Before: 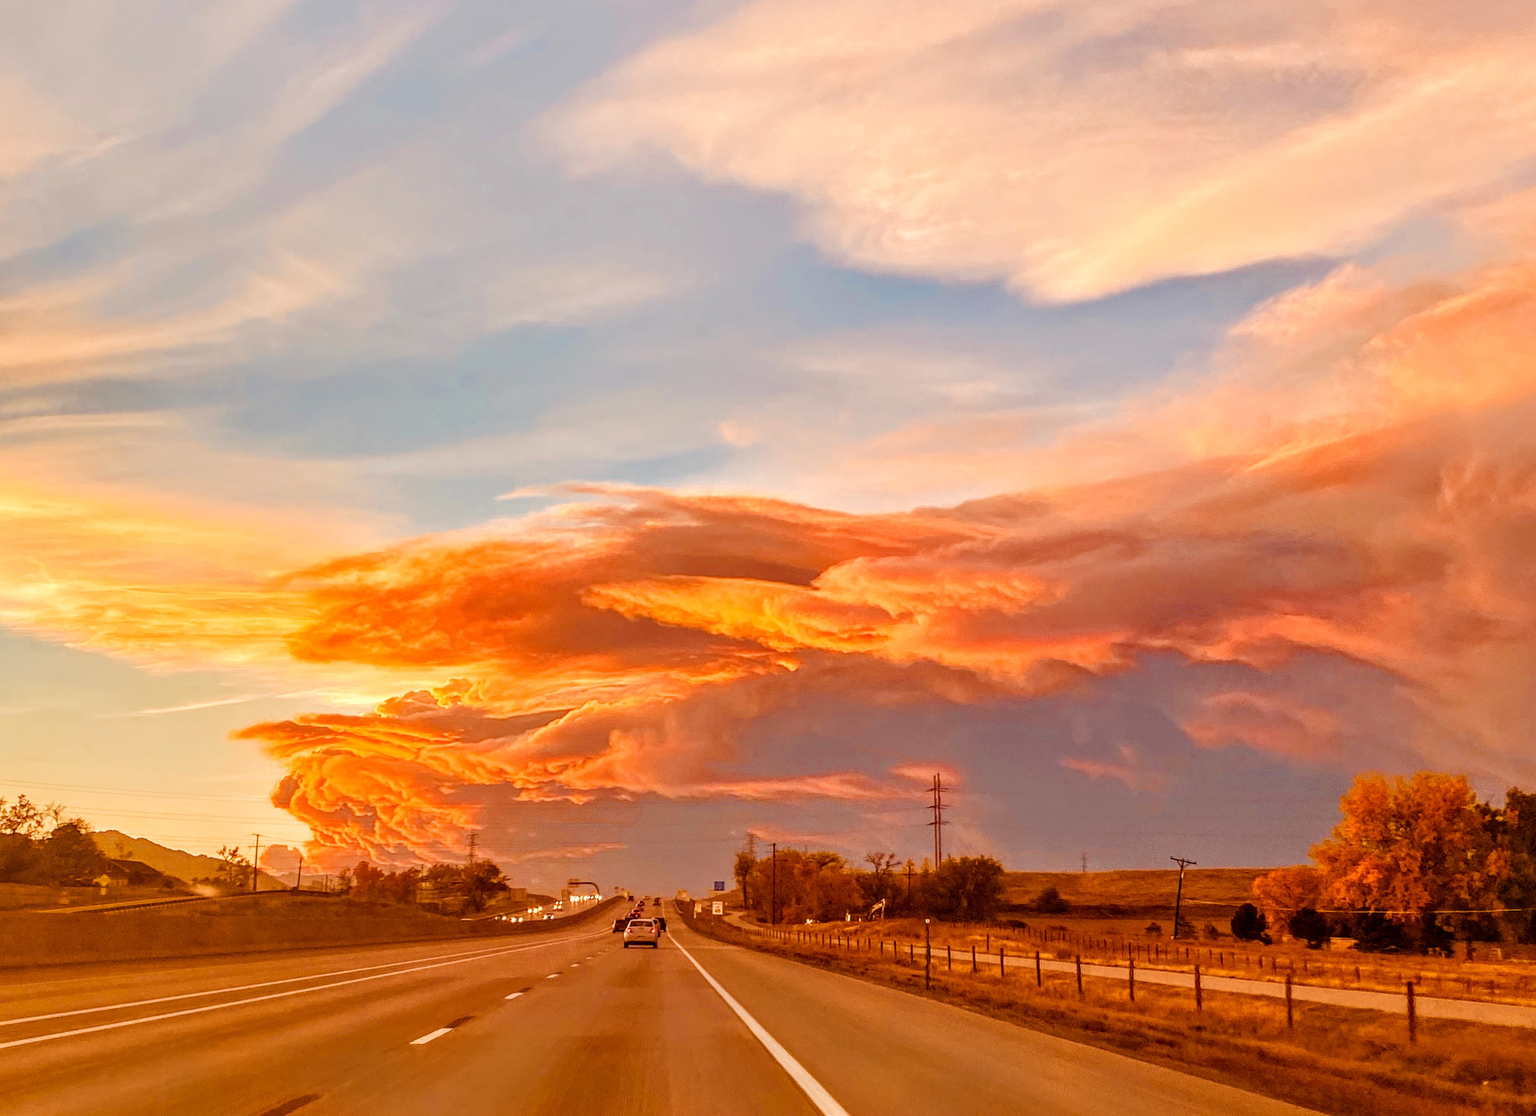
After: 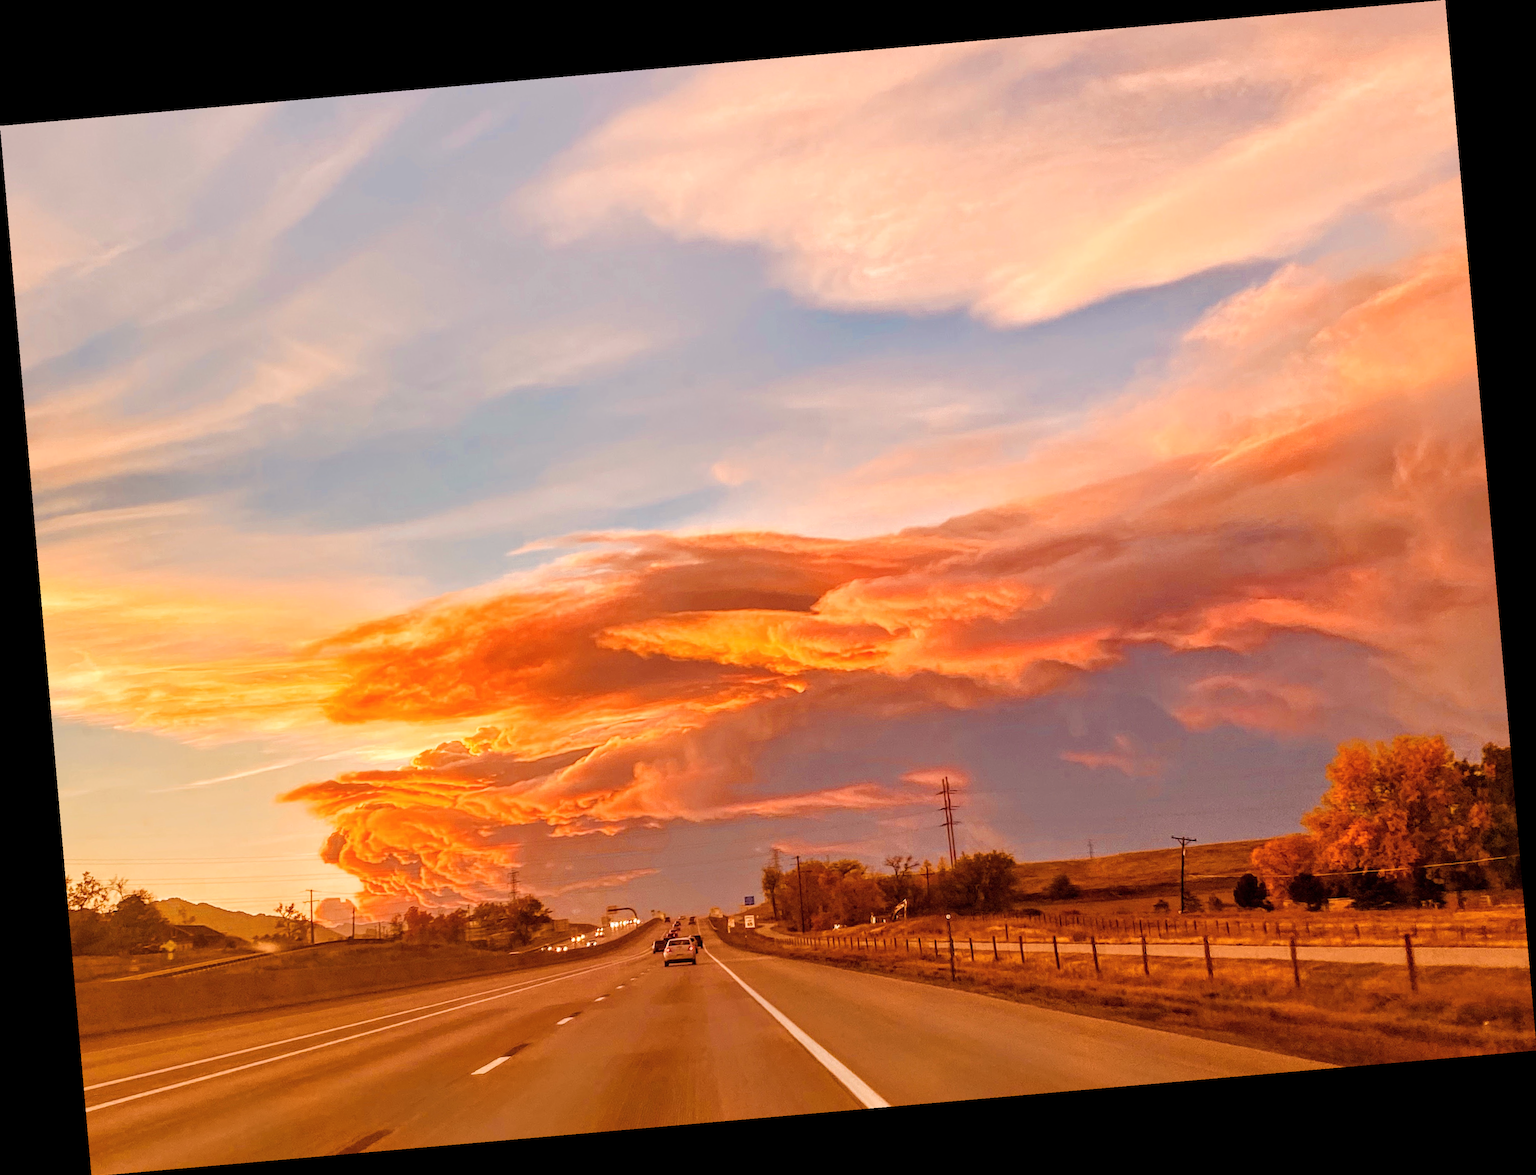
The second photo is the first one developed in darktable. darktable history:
color balance rgb: shadows lift › chroma 1.41%, shadows lift › hue 260°, power › chroma 0.5%, power › hue 260°, highlights gain › chroma 1%, highlights gain › hue 27°, saturation formula JzAzBz (2021)
rotate and perspective: rotation -4.98°, automatic cropping off
